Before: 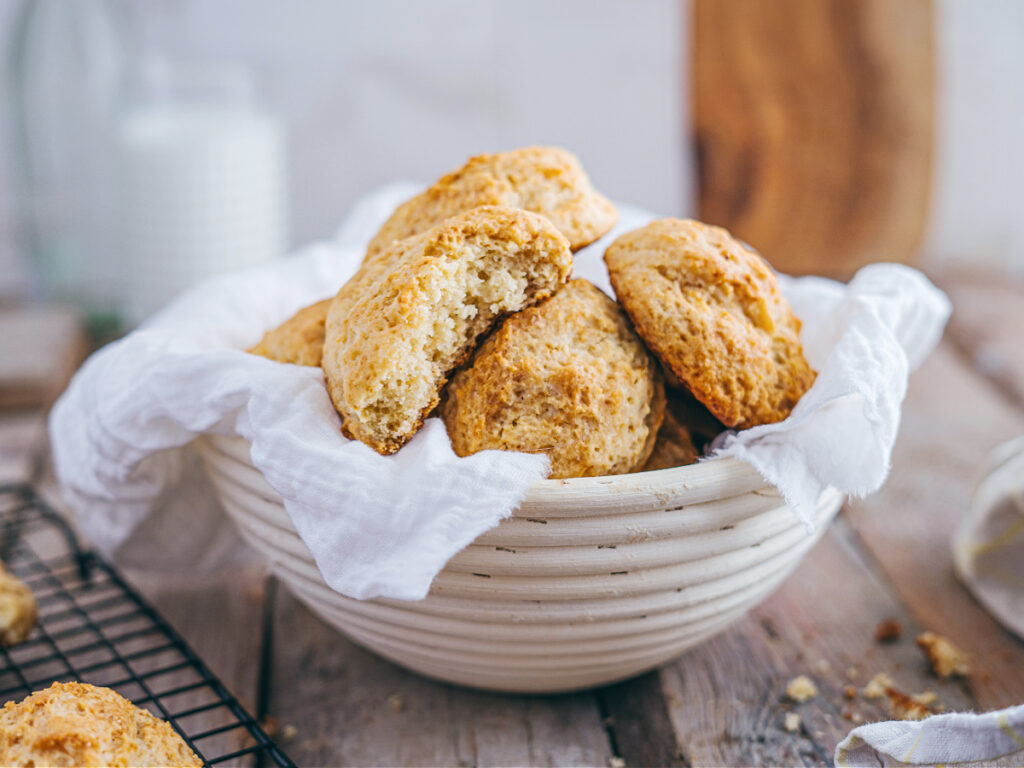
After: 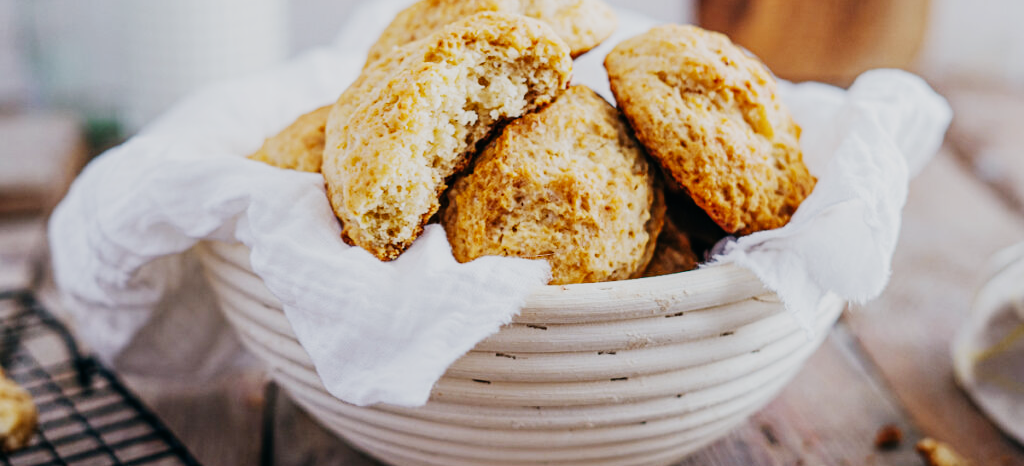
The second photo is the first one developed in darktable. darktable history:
sigmoid: contrast 1.7, skew -0.2, preserve hue 0%, red attenuation 0.1, red rotation 0.035, green attenuation 0.1, green rotation -0.017, blue attenuation 0.15, blue rotation -0.052, base primaries Rec2020
crop and rotate: top 25.357%, bottom 13.942%
